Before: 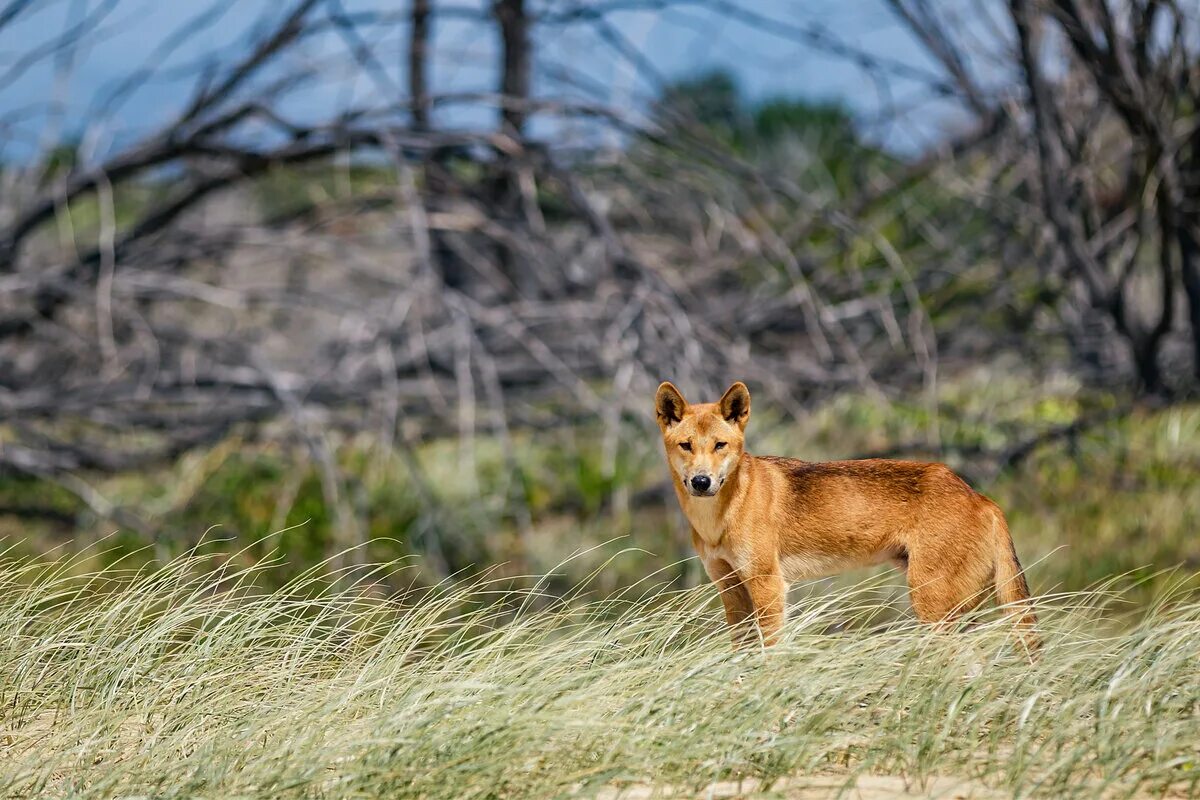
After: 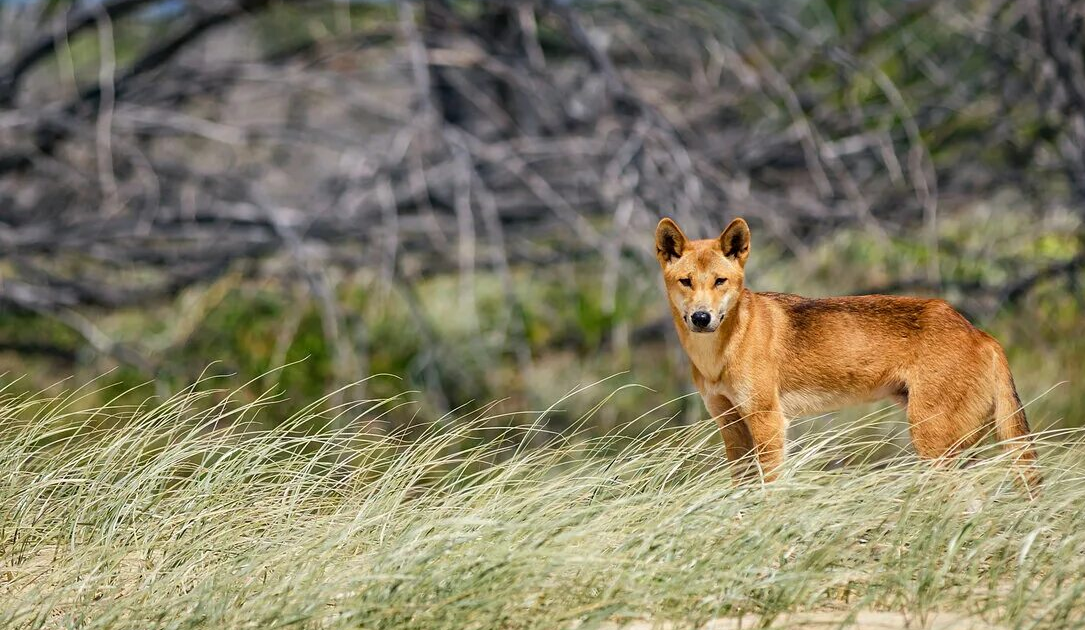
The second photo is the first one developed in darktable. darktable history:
tone equalizer: on, module defaults
color correction: highlights a* 0.002, highlights b* -0.352
crop: top 20.579%, right 9.386%, bottom 0.278%
